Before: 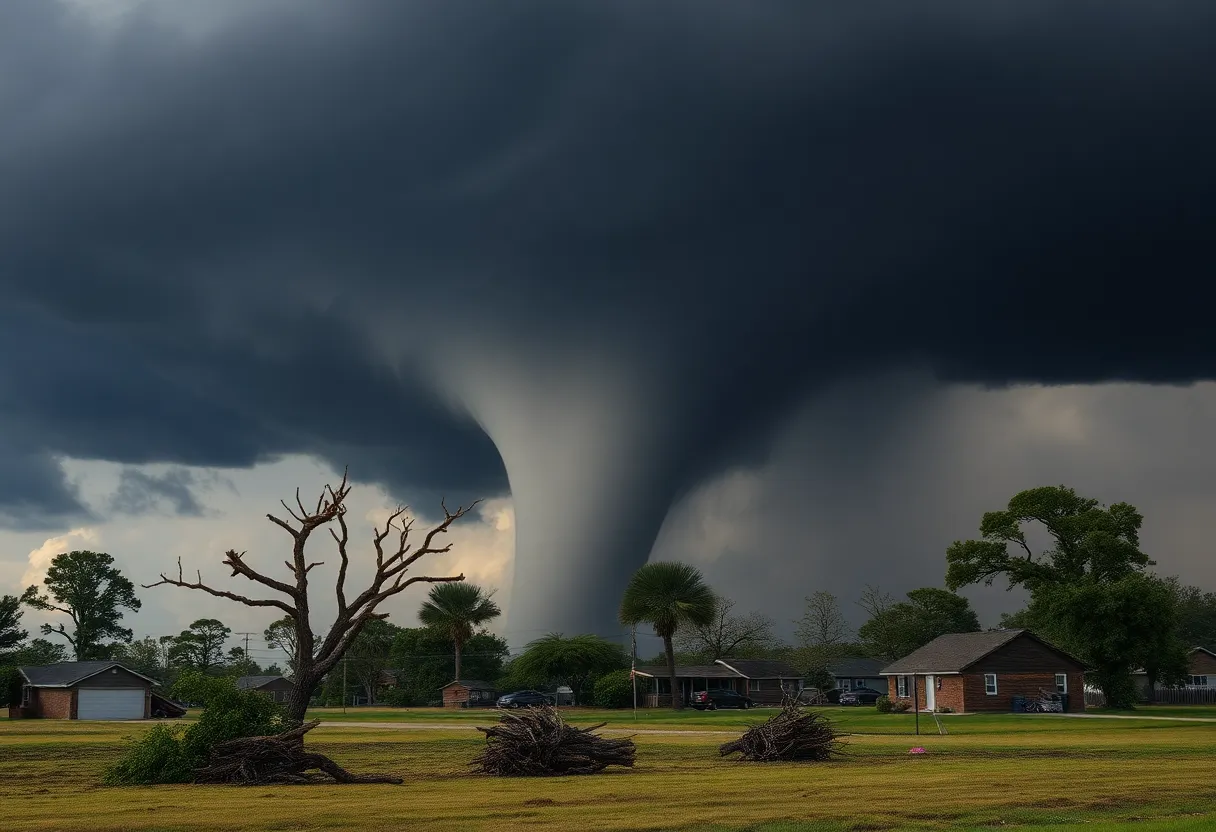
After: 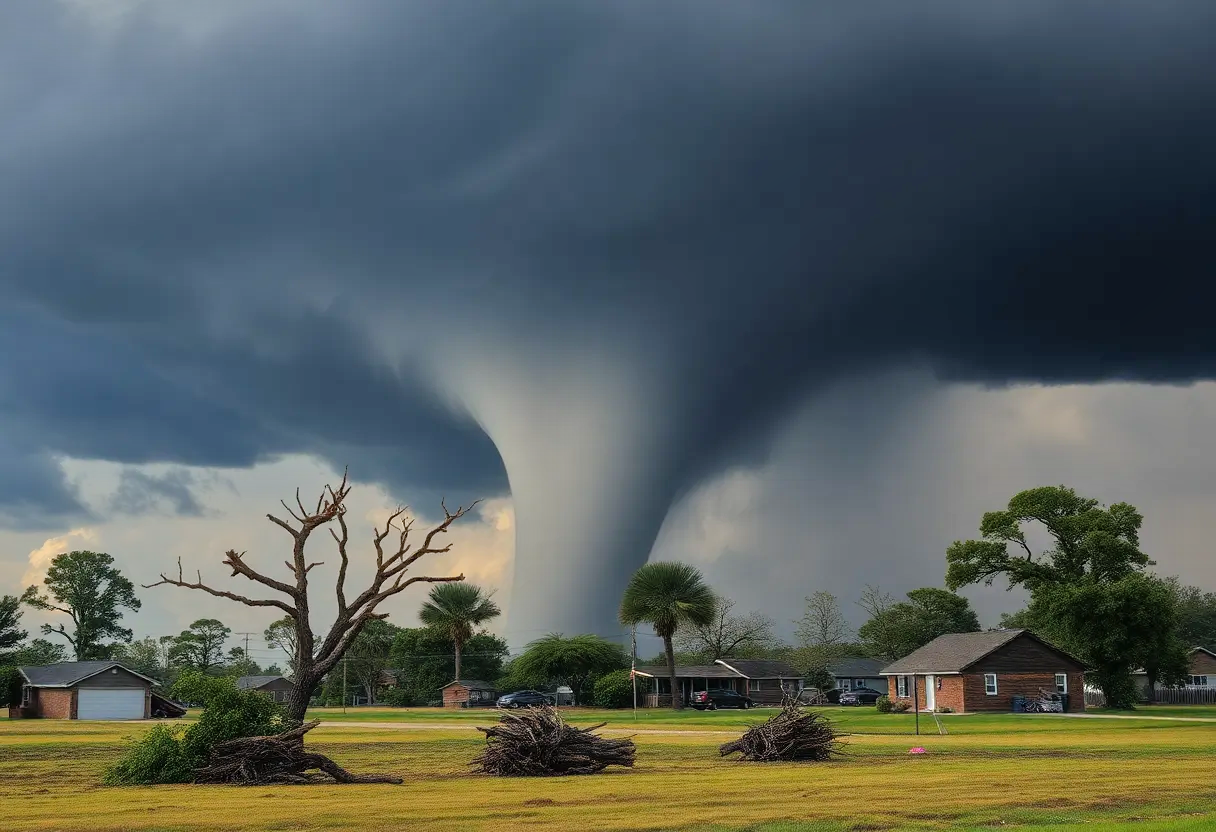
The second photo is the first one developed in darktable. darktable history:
tone equalizer: -7 EV 0.15 EV, -6 EV 0.6 EV, -5 EV 1.15 EV, -4 EV 1.33 EV, -3 EV 1.15 EV, -2 EV 0.6 EV, -1 EV 0.15 EV, mask exposure compensation -0.5 EV
vignetting: fall-off start 116.67%, fall-off radius 59.26%, brightness -0.31, saturation -0.056
shadows and highlights: shadows 40, highlights -60
